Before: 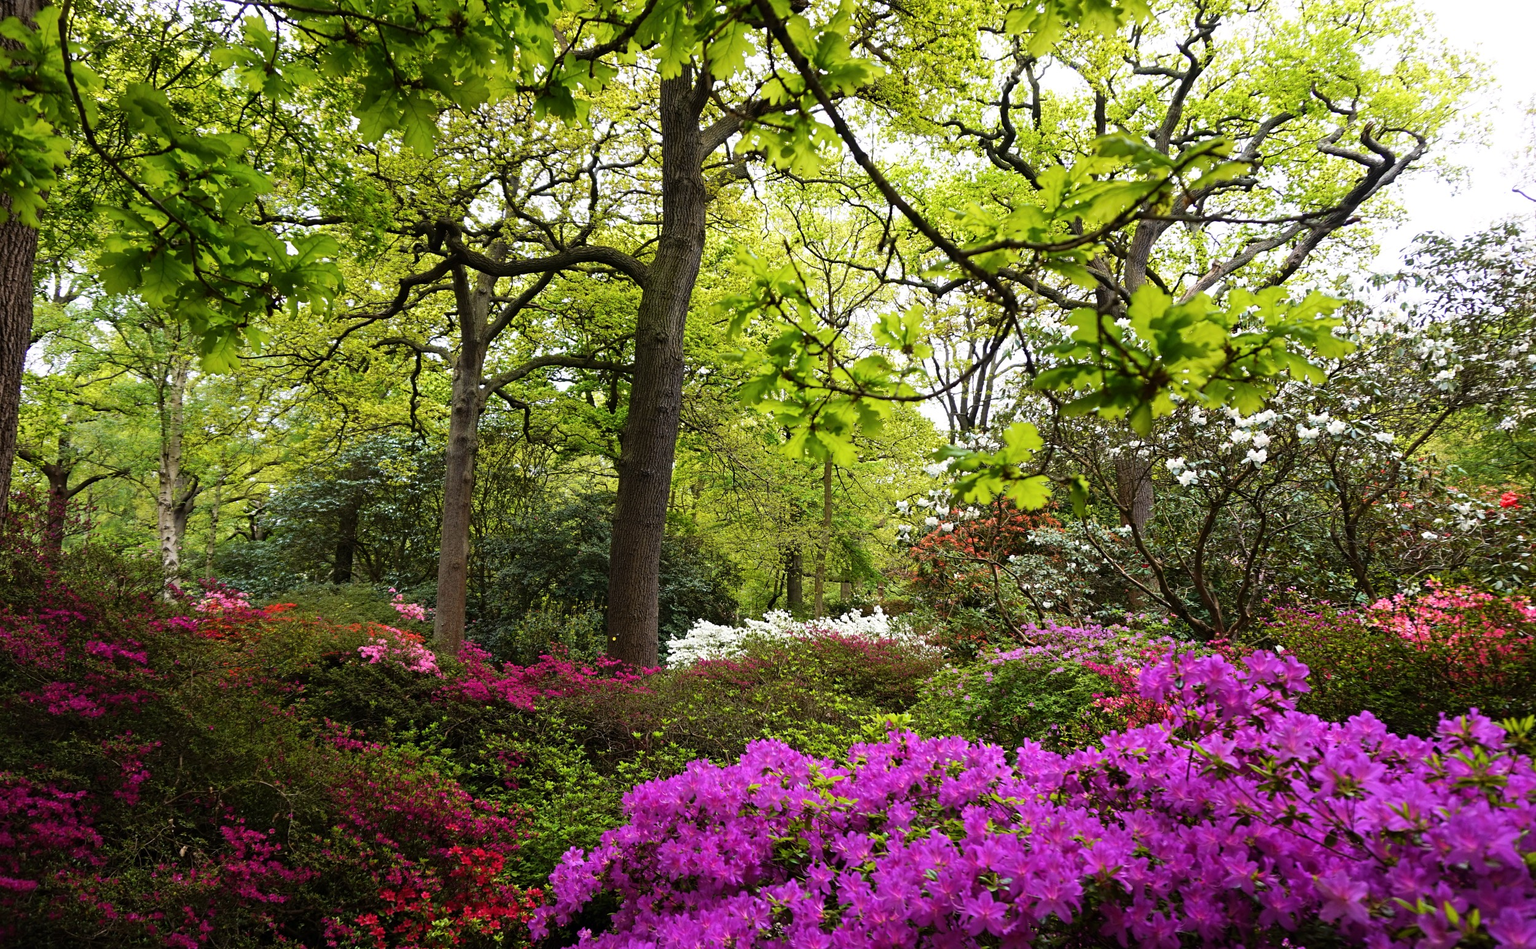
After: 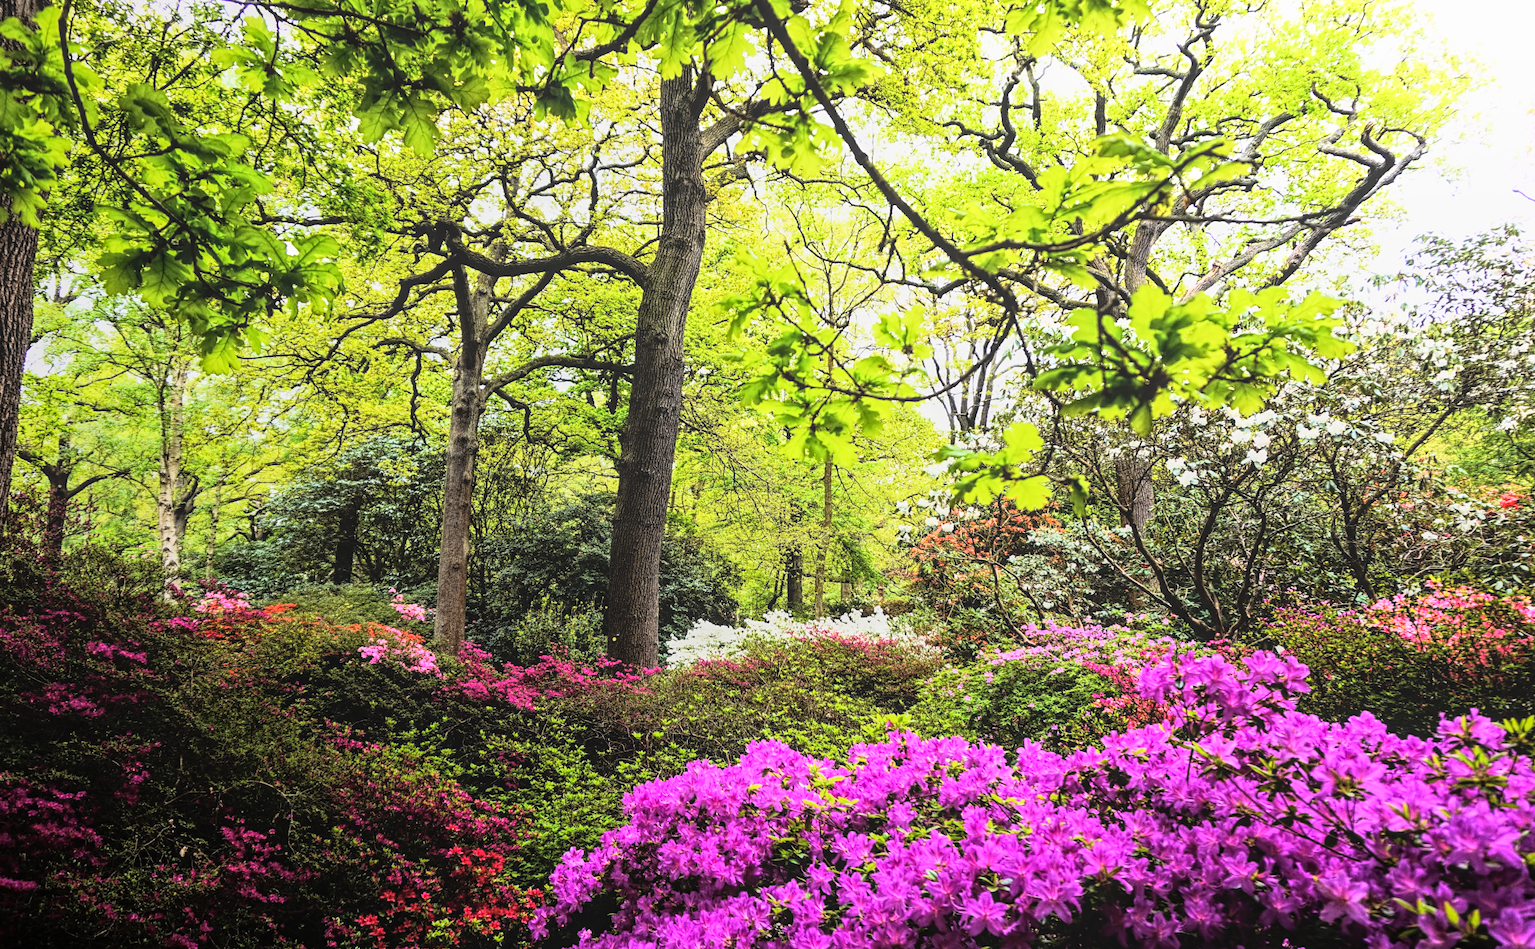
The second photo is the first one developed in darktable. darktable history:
rgb curve: curves: ch0 [(0, 0) (0.21, 0.15) (0.24, 0.21) (0.5, 0.75) (0.75, 0.96) (0.89, 0.99) (1, 1)]; ch1 [(0, 0.02) (0.21, 0.13) (0.25, 0.2) (0.5, 0.67) (0.75, 0.9) (0.89, 0.97) (1, 1)]; ch2 [(0, 0.02) (0.21, 0.13) (0.25, 0.2) (0.5, 0.67) (0.75, 0.9) (0.89, 0.97) (1, 1)], compensate middle gray true
contrast brightness saturation: saturation -0.05
local contrast: highlights 66%, shadows 33%, detail 166%, midtone range 0.2
